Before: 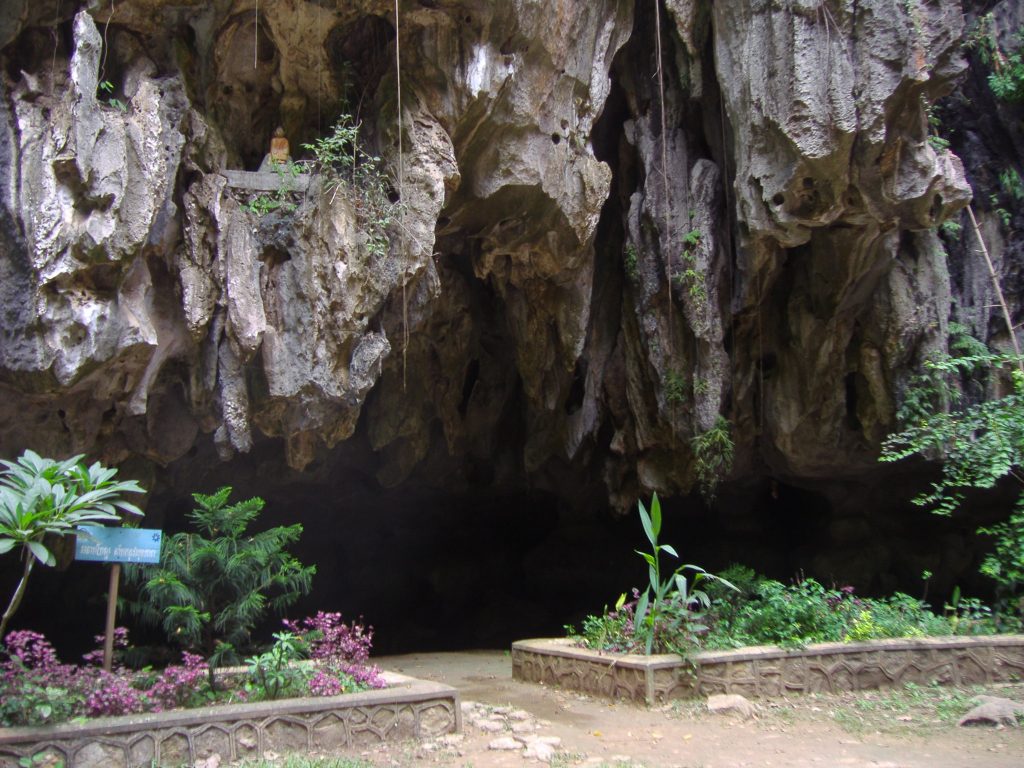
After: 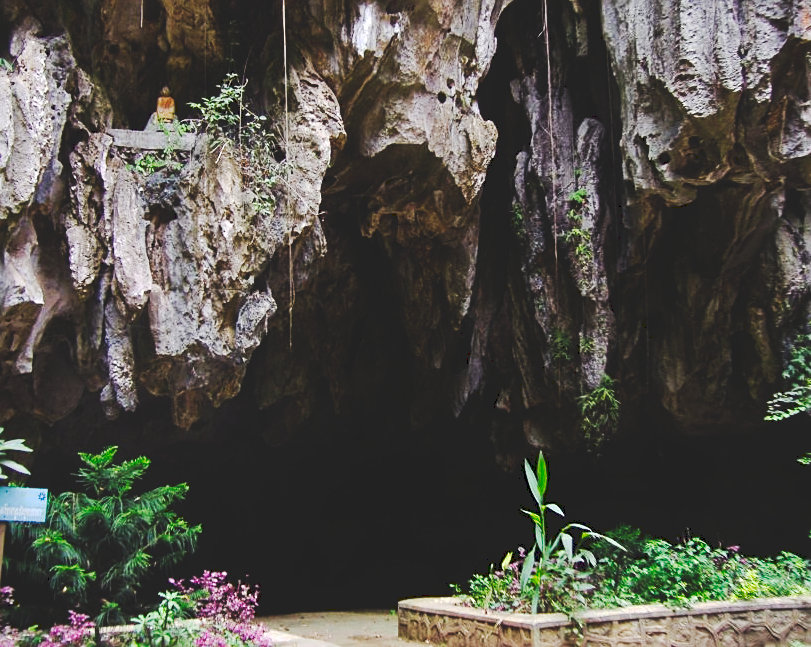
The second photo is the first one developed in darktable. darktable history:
tone curve: curves: ch0 [(0, 0) (0.003, 0.13) (0.011, 0.13) (0.025, 0.134) (0.044, 0.136) (0.069, 0.139) (0.1, 0.144) (0.136, 0.151) (0.177, 0.171) (0.224, 0.2) (0.277, 0.247) (0.335, 0.318) (0.399, 0.412) (0.468, 0.536) (0.543, 0.659) (0.623, 0.746) (0.709, 0.812) (0.801, 0.871) (0.898, 0.915) (1, 1)], preserve colors none
crop: left 11.225%, top 5.381%, right 9.565%, bottom 10.314%
sharpen: radius 1.967
